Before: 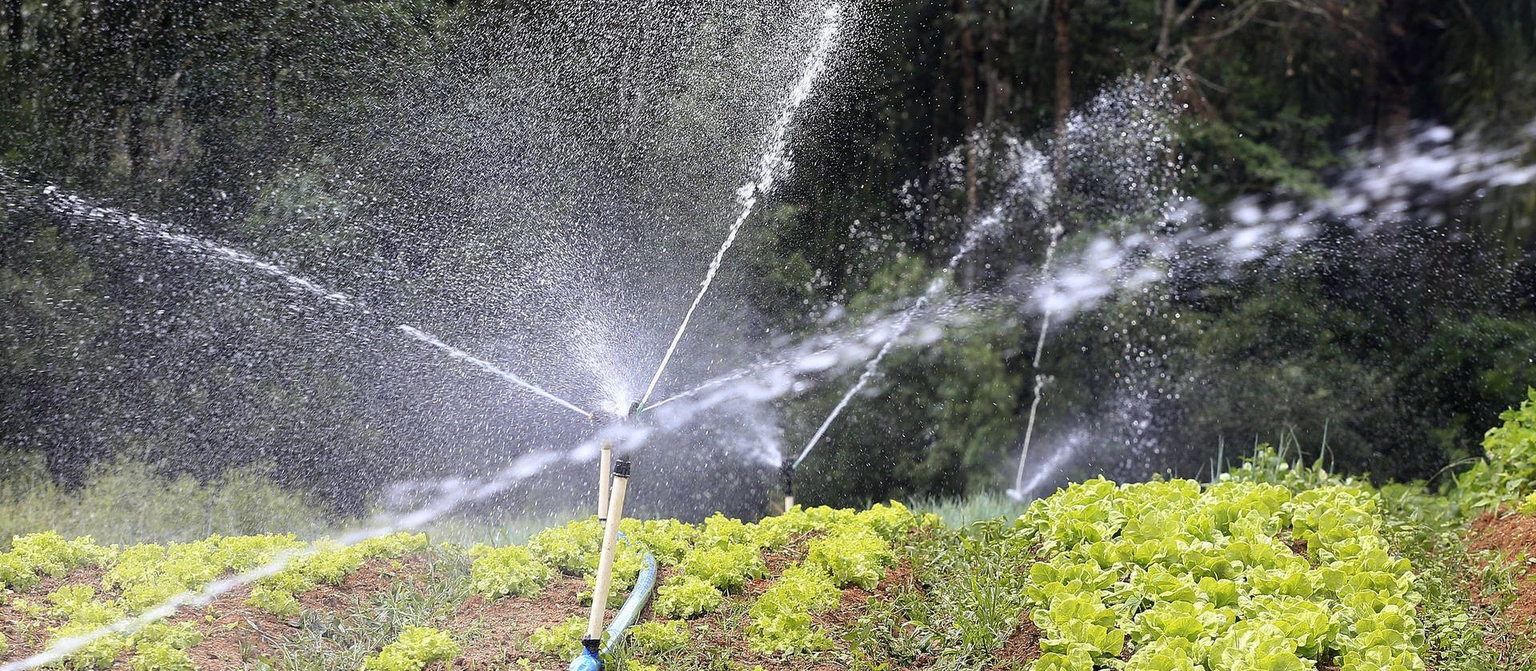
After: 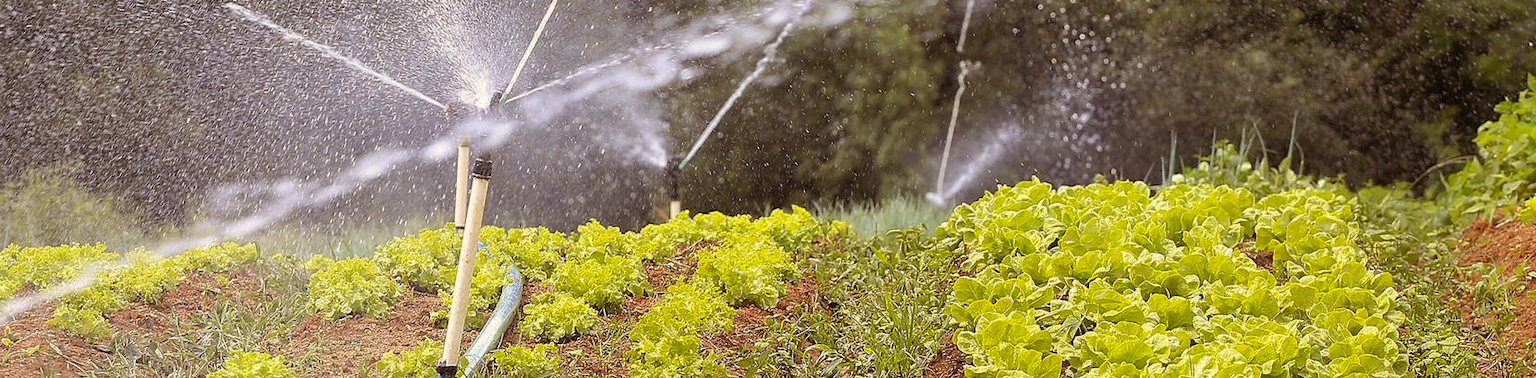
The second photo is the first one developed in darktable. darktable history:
crop and rotate: left 13.306%, top 48.129%, bottom 2.928%
shadows and highlights: on, module defaults
color balance rgb: shadows lift › chroma 4.41%, shadows lift › hue 27°, power › chroma 2.5%, power › hue 70°, highlights gain › chroma 1%, highlights gain › hue 27°, saturation formula JzAzBz (2021)
